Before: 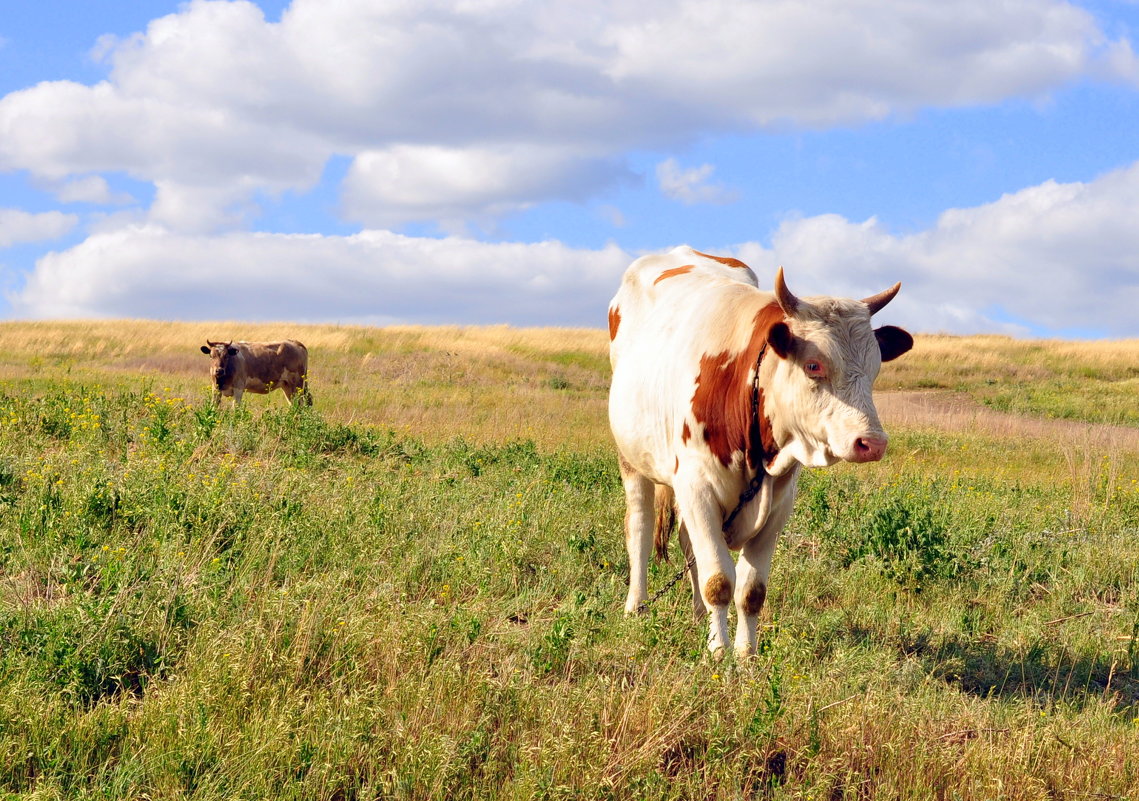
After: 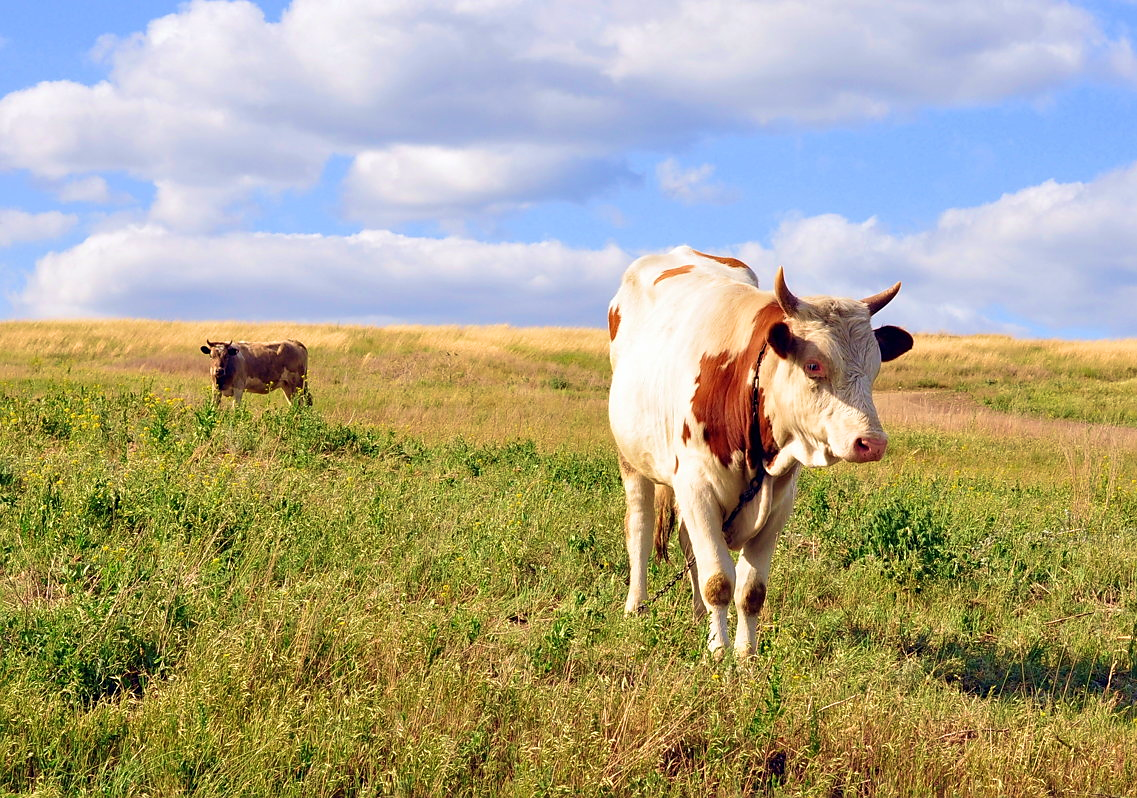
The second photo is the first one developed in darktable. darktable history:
crop: top 0.05%, bottom 0.098%
velvia: strength 40%
sharpen: radius 1.458, amount 0.398, threshold 1.271
